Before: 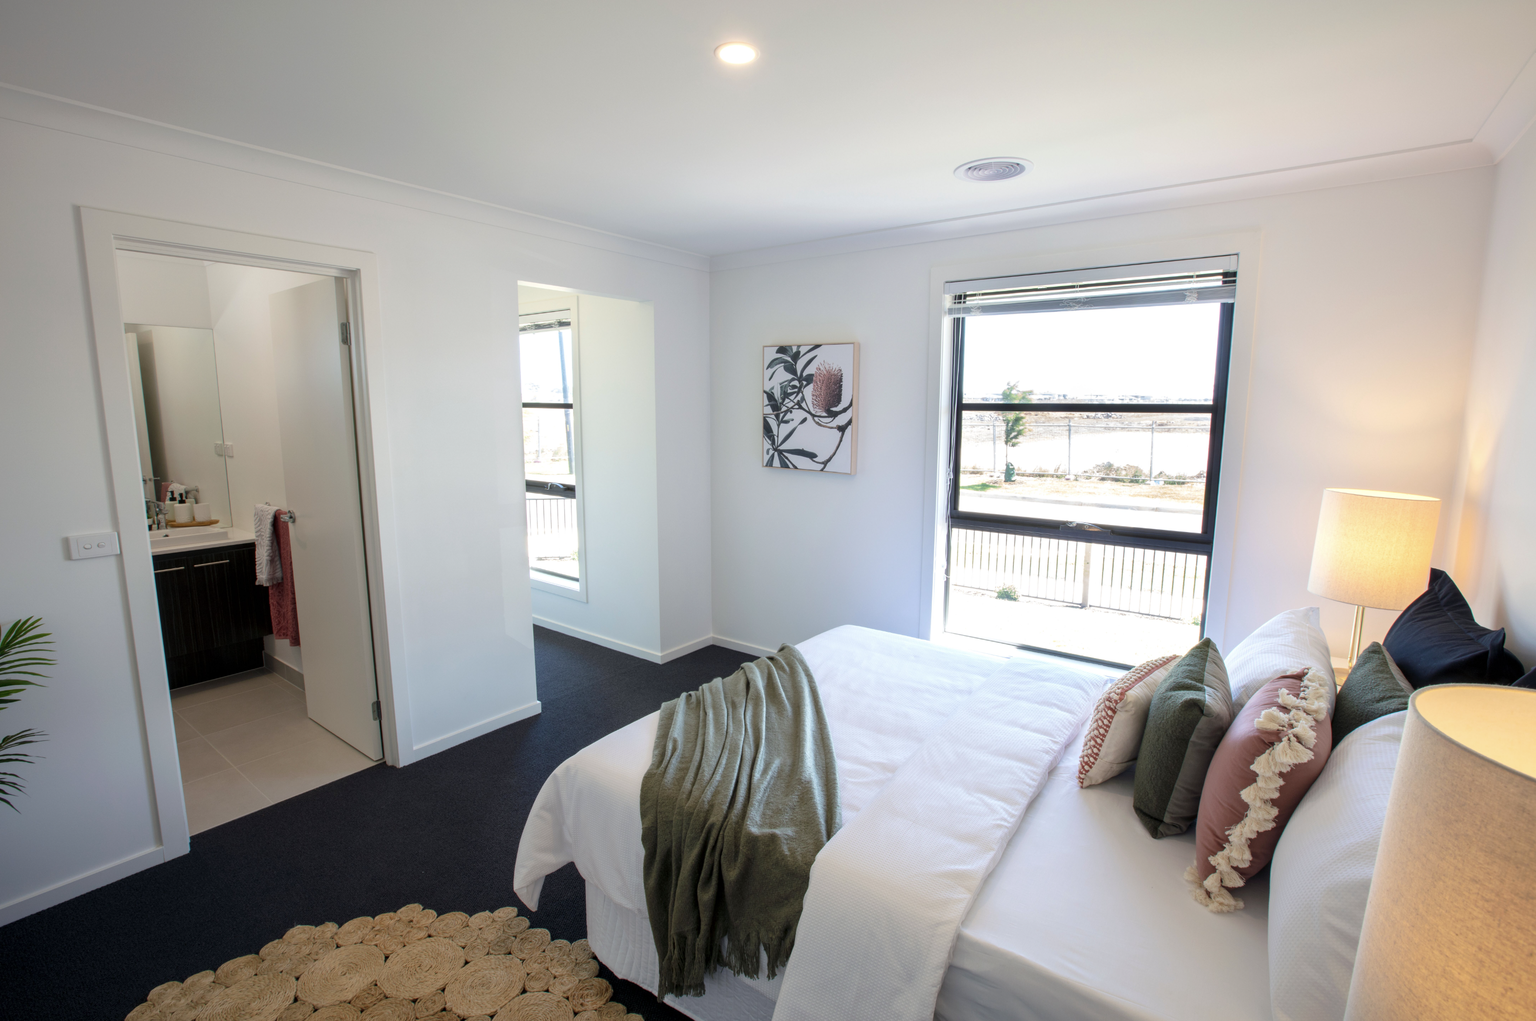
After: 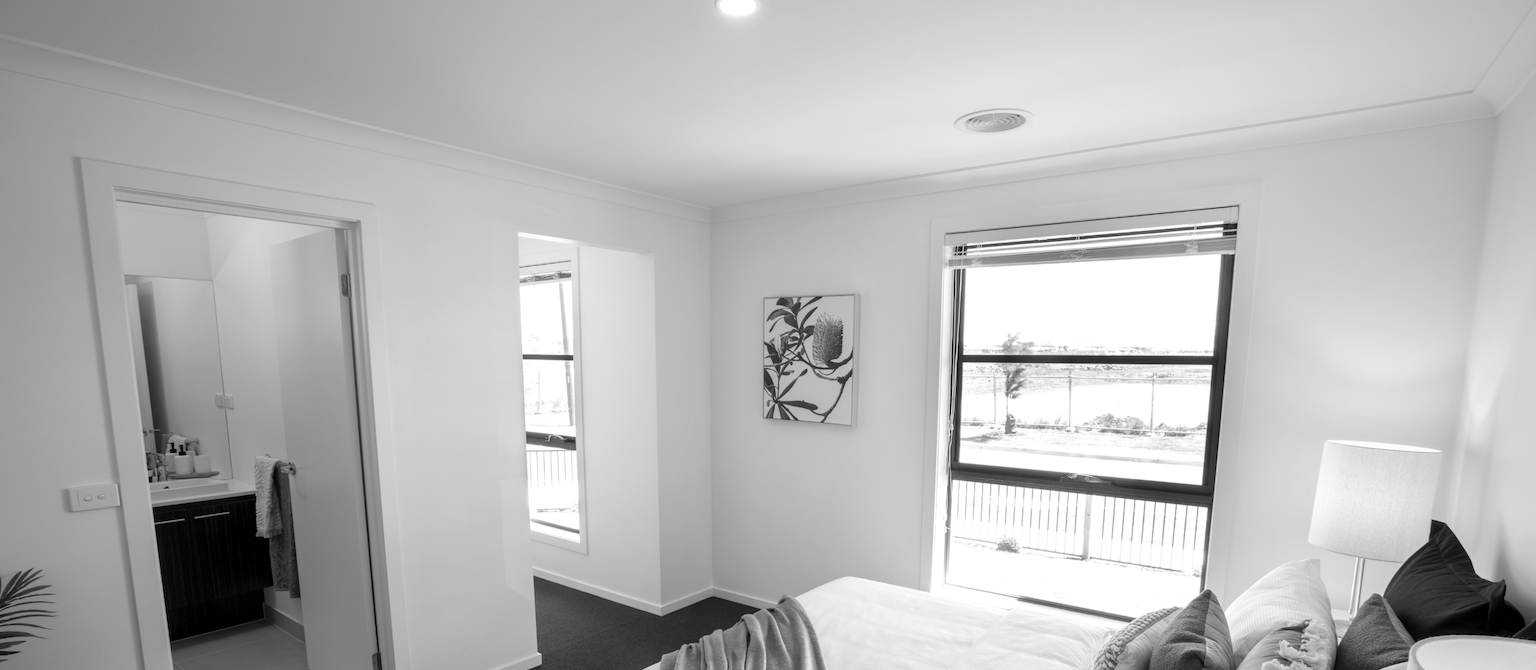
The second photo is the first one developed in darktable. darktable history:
crop and rotate: top 4.848%, bottom 29.503%
monochrome: on, module defaults
